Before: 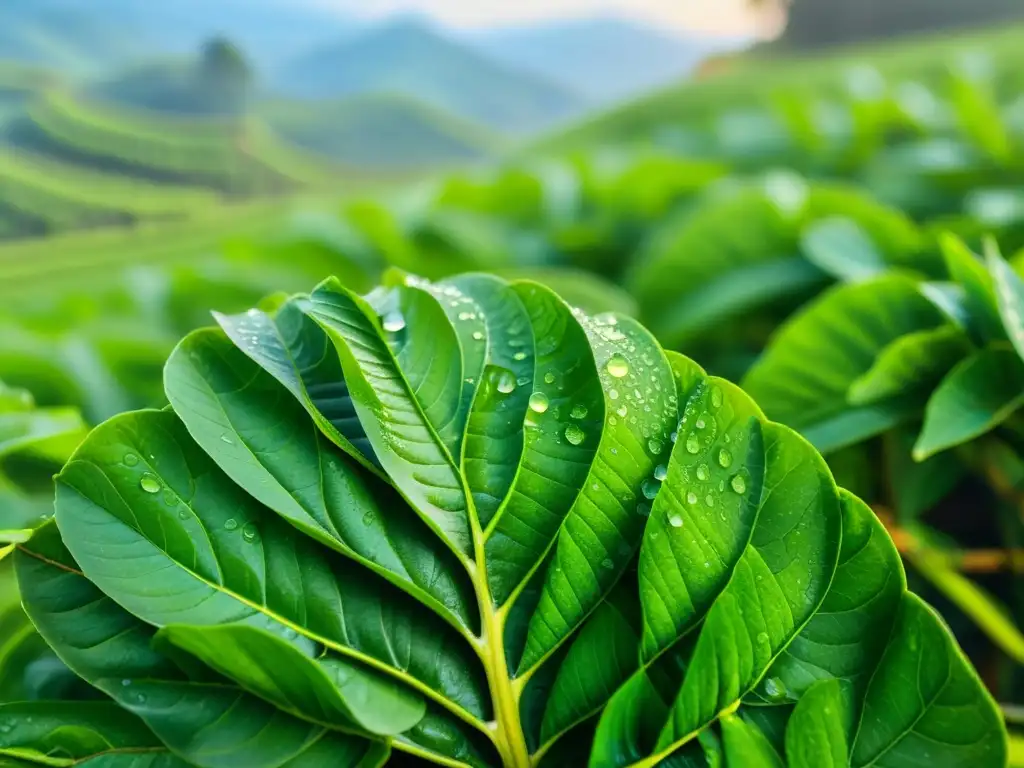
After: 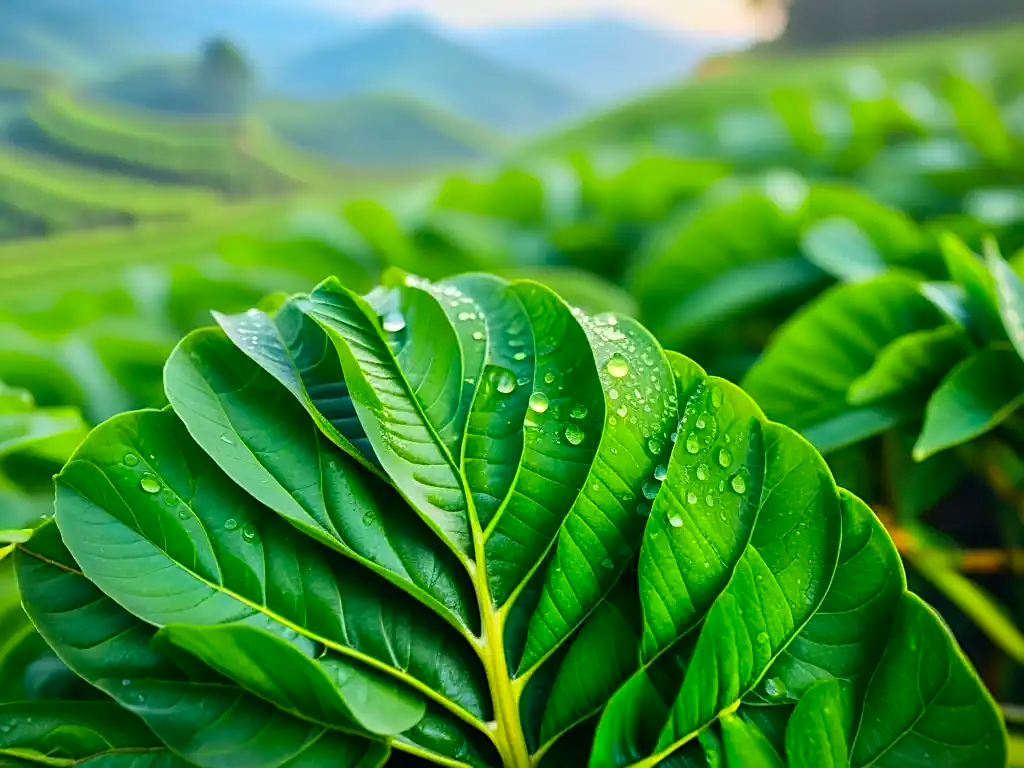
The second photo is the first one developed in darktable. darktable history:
contrast brightness saturation: contrast 0.04, saturation 0.16
vignetting: fall-off start 97.23%, saturation -0.024, center (-0.033, -0.042), width/height ratio 1.179, unbound false
sharpen: on, module defaults
